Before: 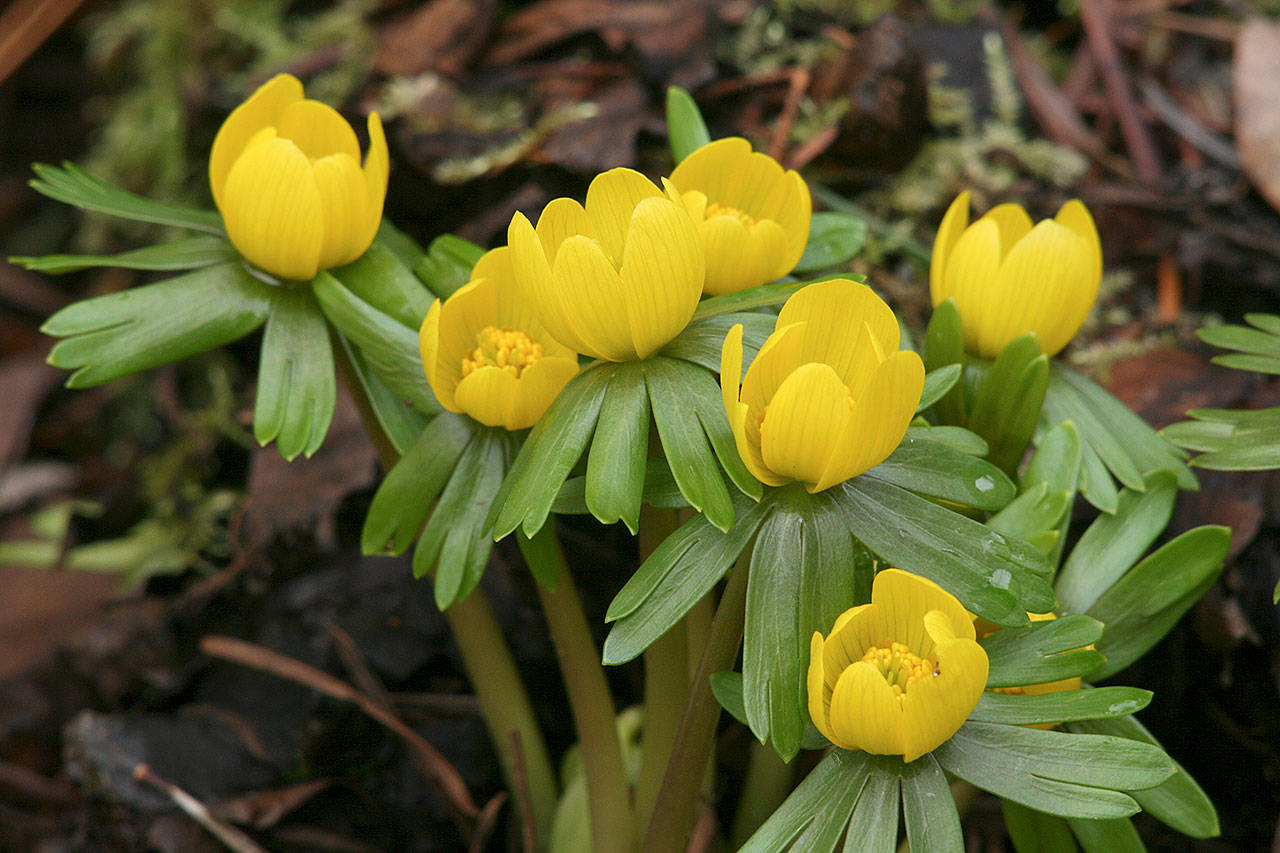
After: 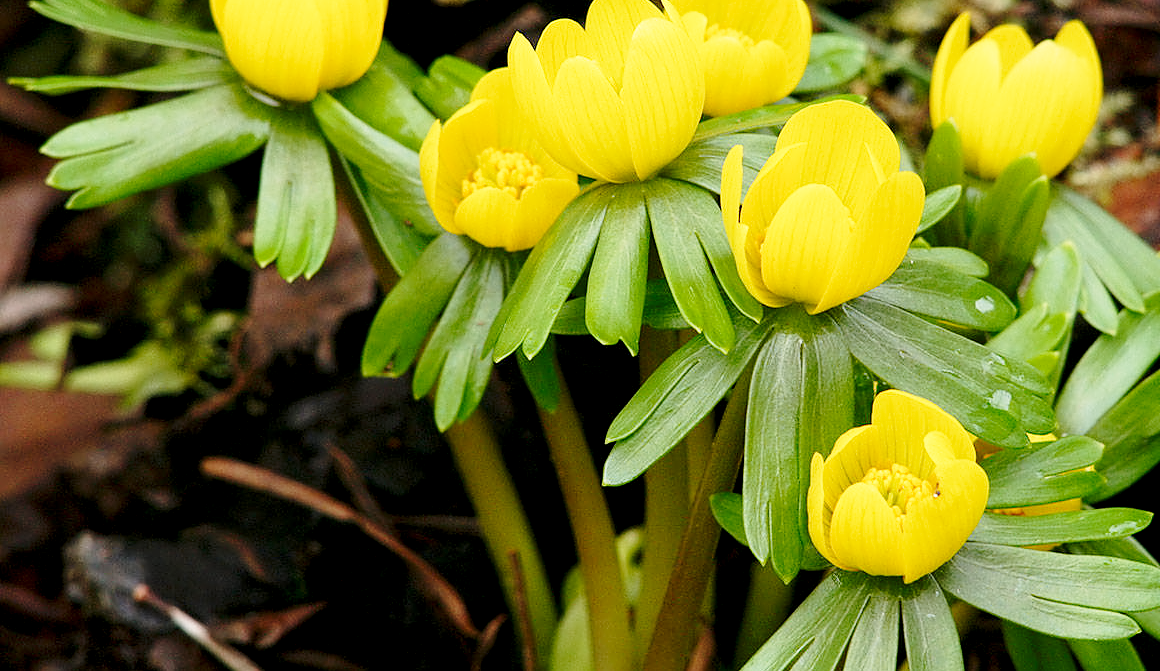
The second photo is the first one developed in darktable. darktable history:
exposure: black level correction 0.01, exposure 0.012 EV, compensate highlight preservation false
crop: top 21.003%, right 9.345%, bottom 0.271%
contrast equalizer: octaves 7, y [[0.5 ×4, 0.524, 0.59], [0.5 ×6], [0.5 ×6], [0, 0, 0, 0.01, 0.045, 0.012], [0, 0, 0, 0.044, 0.195, 0.131]], mix 0.76
base curve: curves: ch0 [(0, 0) (0.028, 0.03) (0.121, 0.232) (0.46, 0.748) (0.859, 0.968) (1, 1)], preserve colors none
